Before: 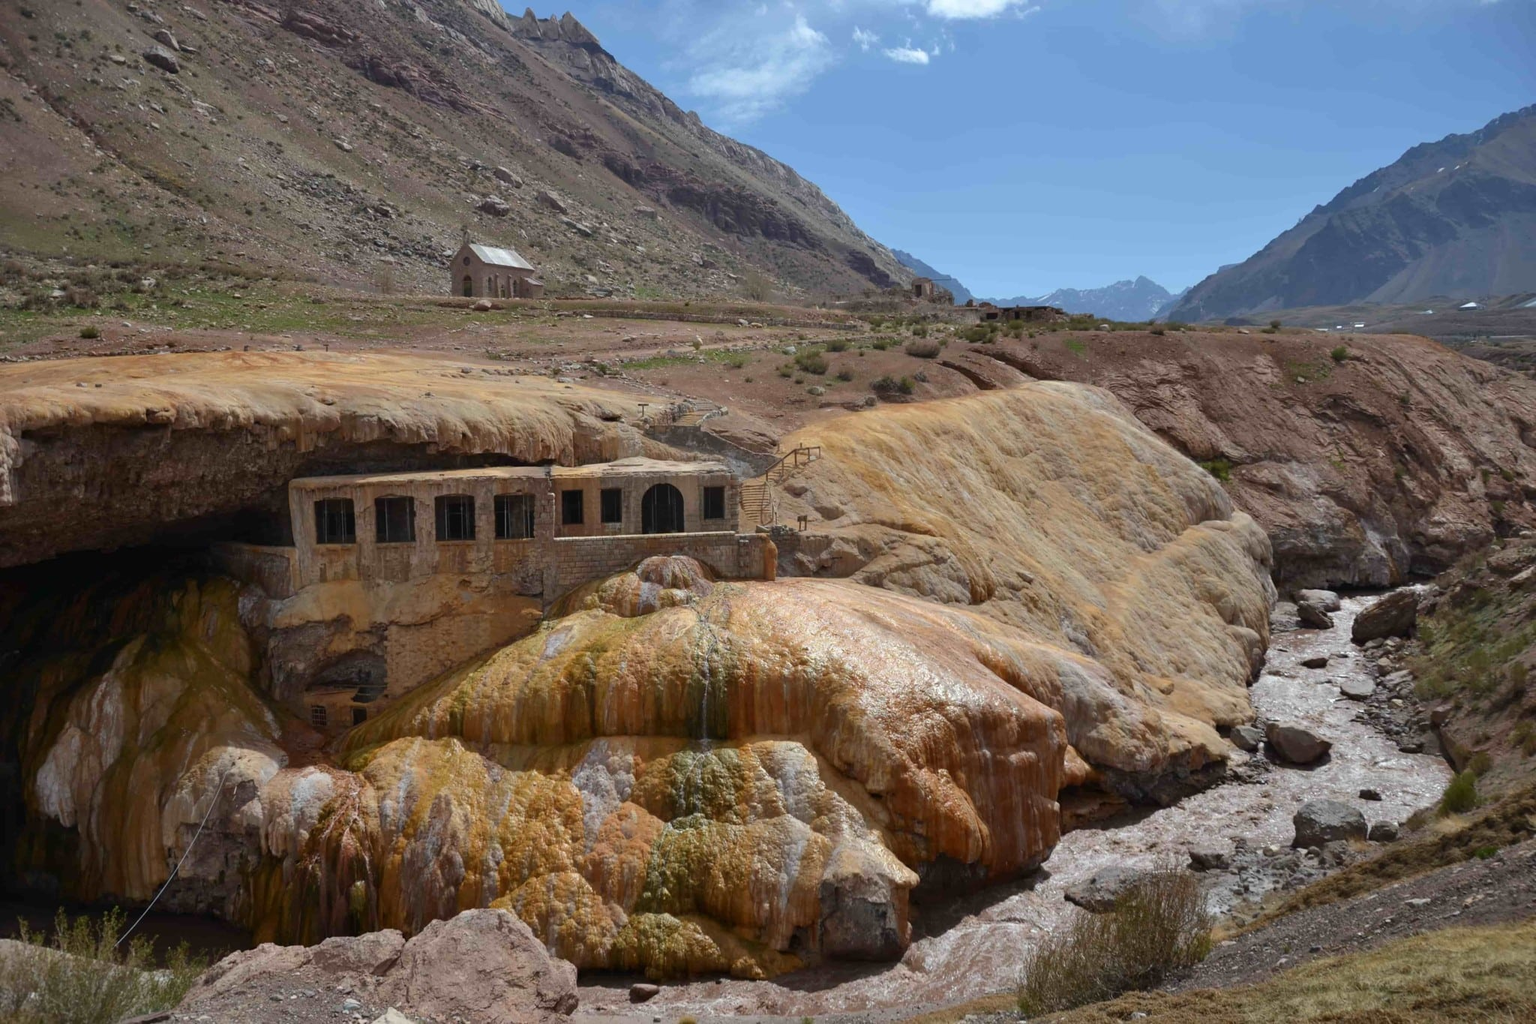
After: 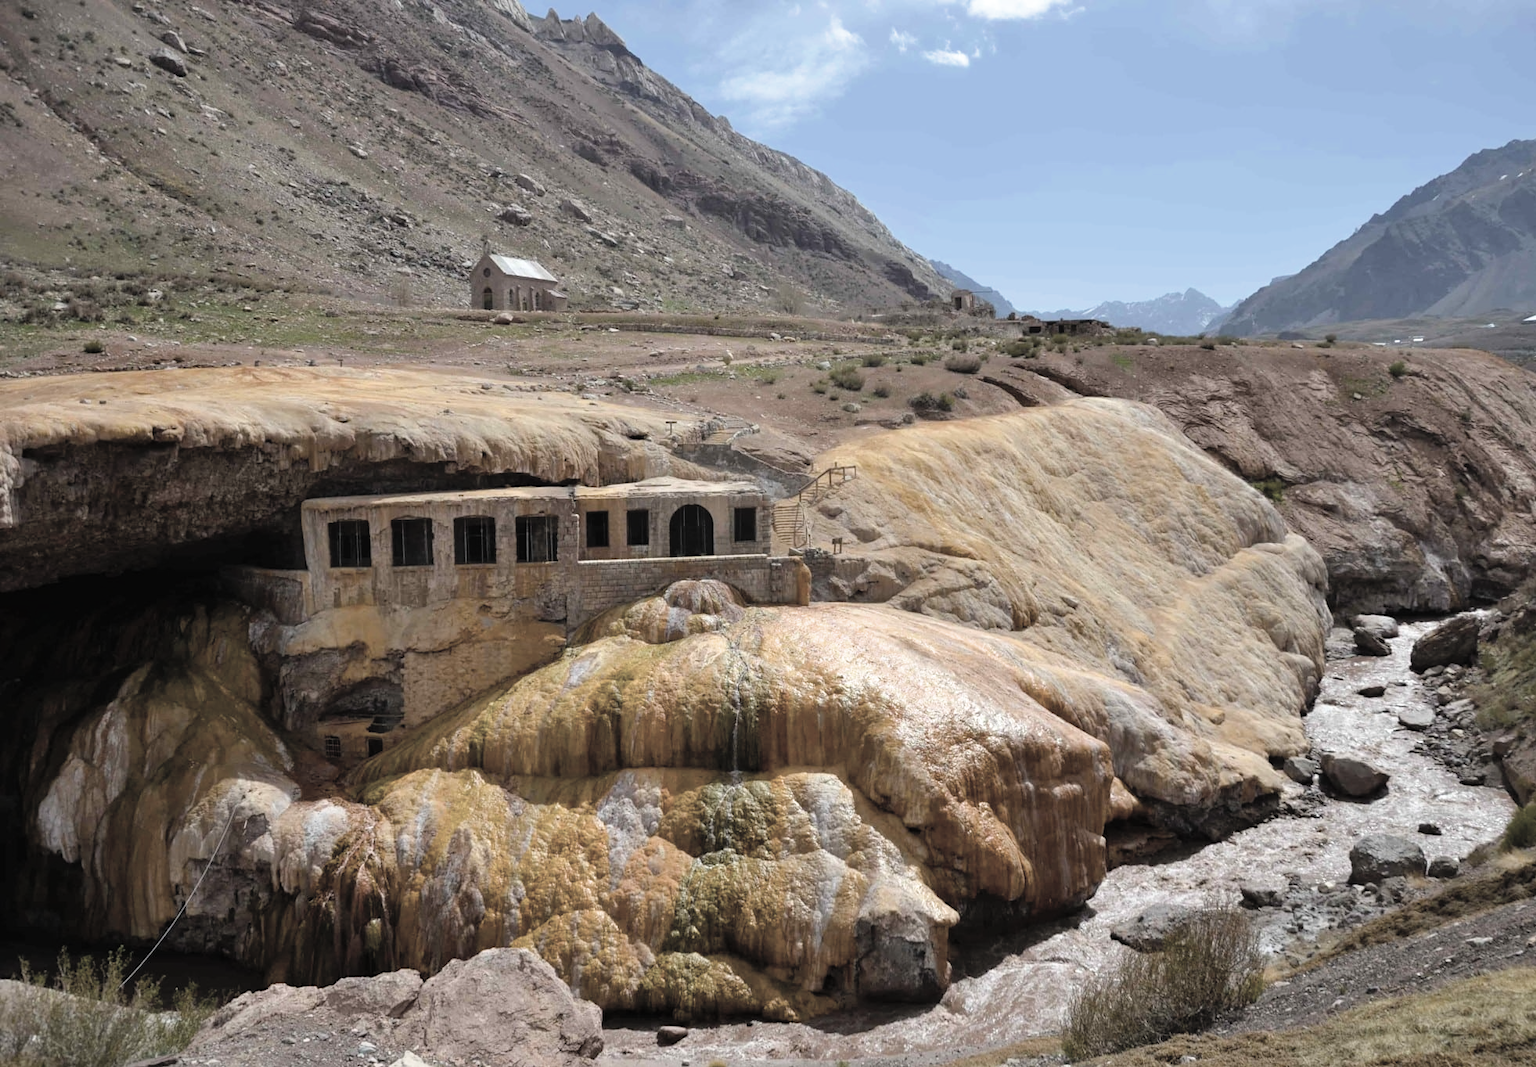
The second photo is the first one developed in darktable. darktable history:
crop: right 4.126%, bottom 0.031%
contrast brightness saturation: brightness 0.18, saturation -0.5
filmic rgb: black relative exposure -9.08 EV, white relative exposure 2.3 EV, hardness 7.49
color balance rgb: linear chroma grading › global chroma 15%, perceptual saturation grading › global saturation 30%
